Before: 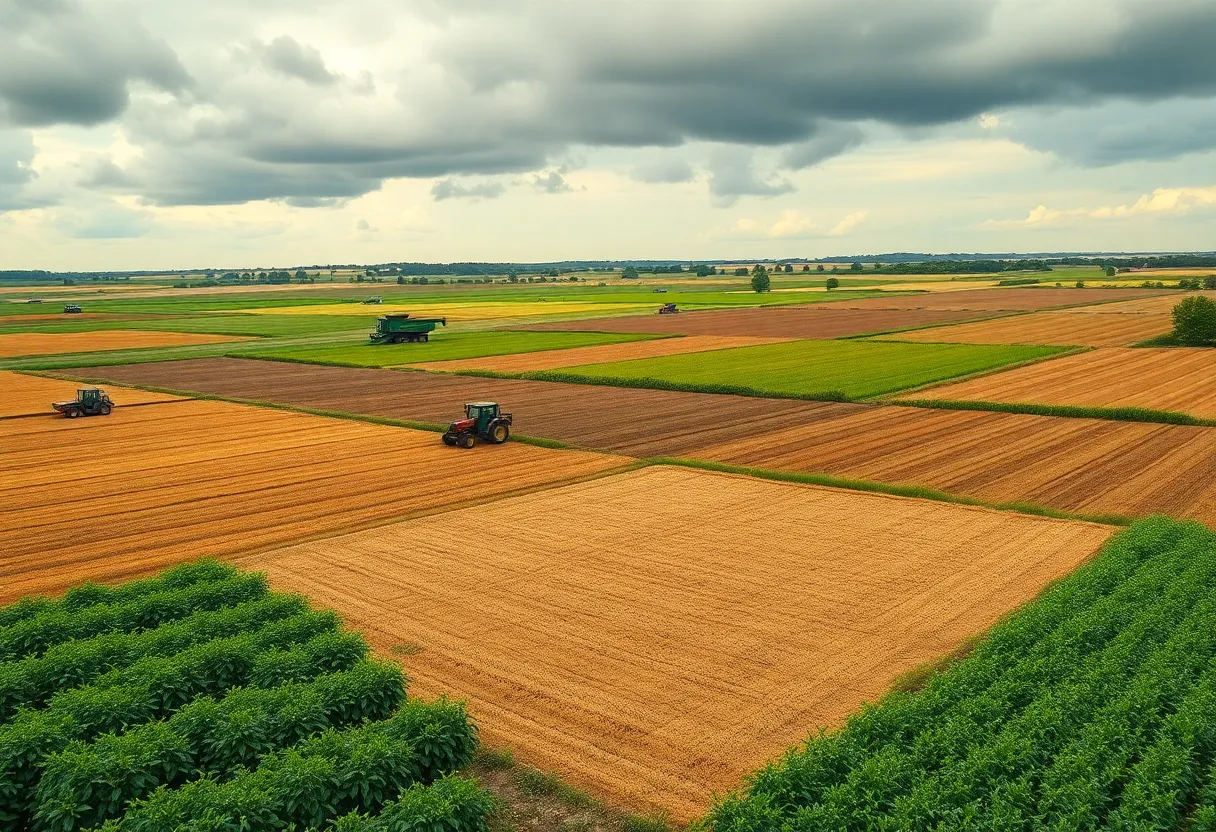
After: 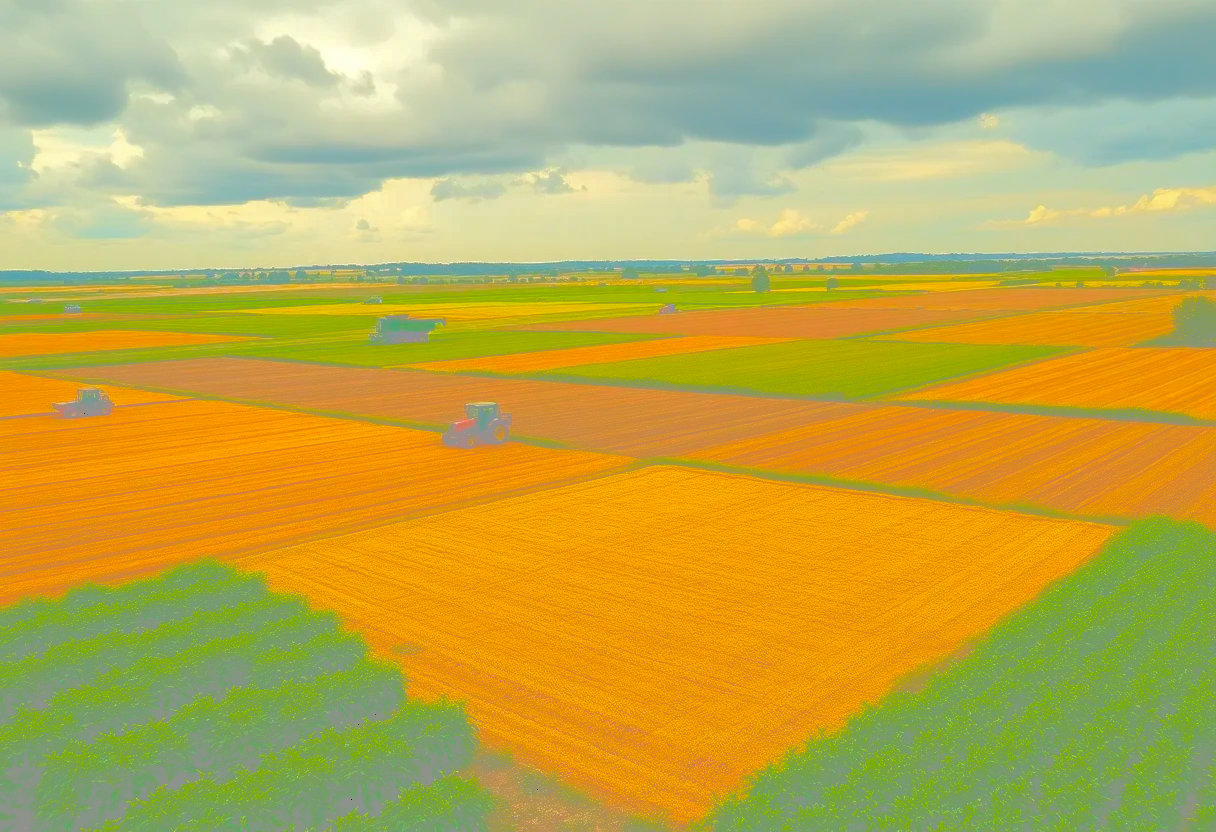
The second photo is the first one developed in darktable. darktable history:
color balance rgb: power › luminance -3.923%, power › chroma 0.573%, power › hue 42.38°, perceptual saturation grading › global saturation 19.762%, global vibrance 41.513%
tone curve: curves: ch0 [(0, 0) (0.003, 0.6) (0.011, 0.6) (0.025, 0.601) (0.044, 0.601) (0.069, 0.601) (0.1, 0.601) (0.136, 0.602) (0.177, 0.605) (0.224, 0.609) (0.277, 0.615) (0.335, 0.625) (0.399, 0.633) (0.468, 0.654) (0.543, 0.676) (0.623, 0.71) (0.709, 0.753) (0.801, 0.802) (0.898, 0.85) (1, 1)], color space Lab, independent channels, preserve colors none
